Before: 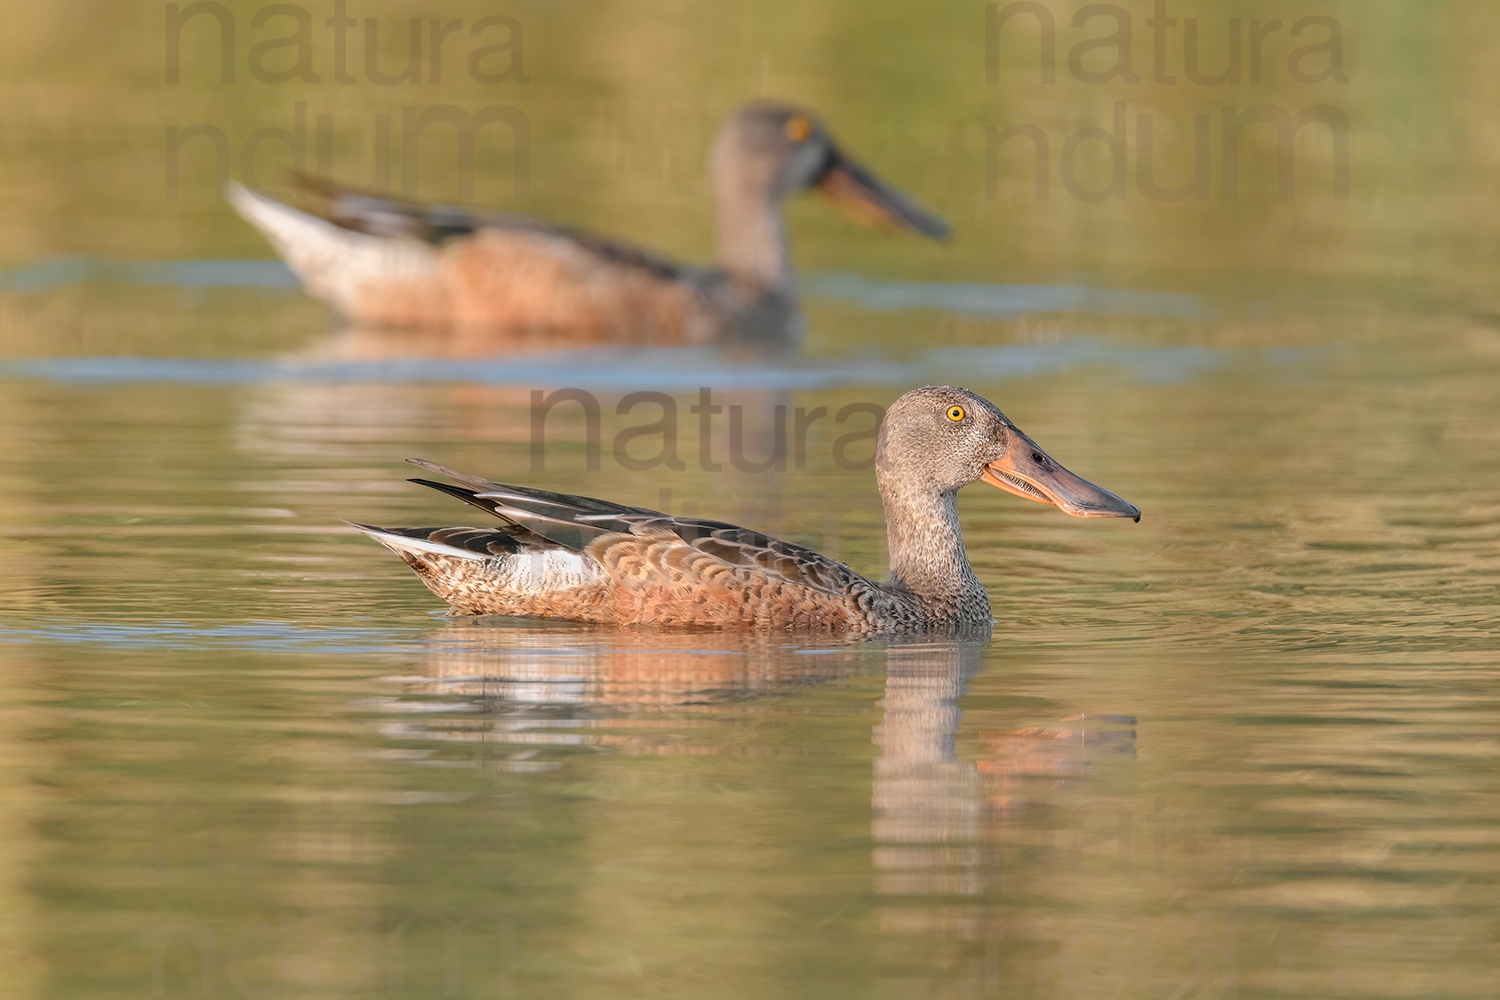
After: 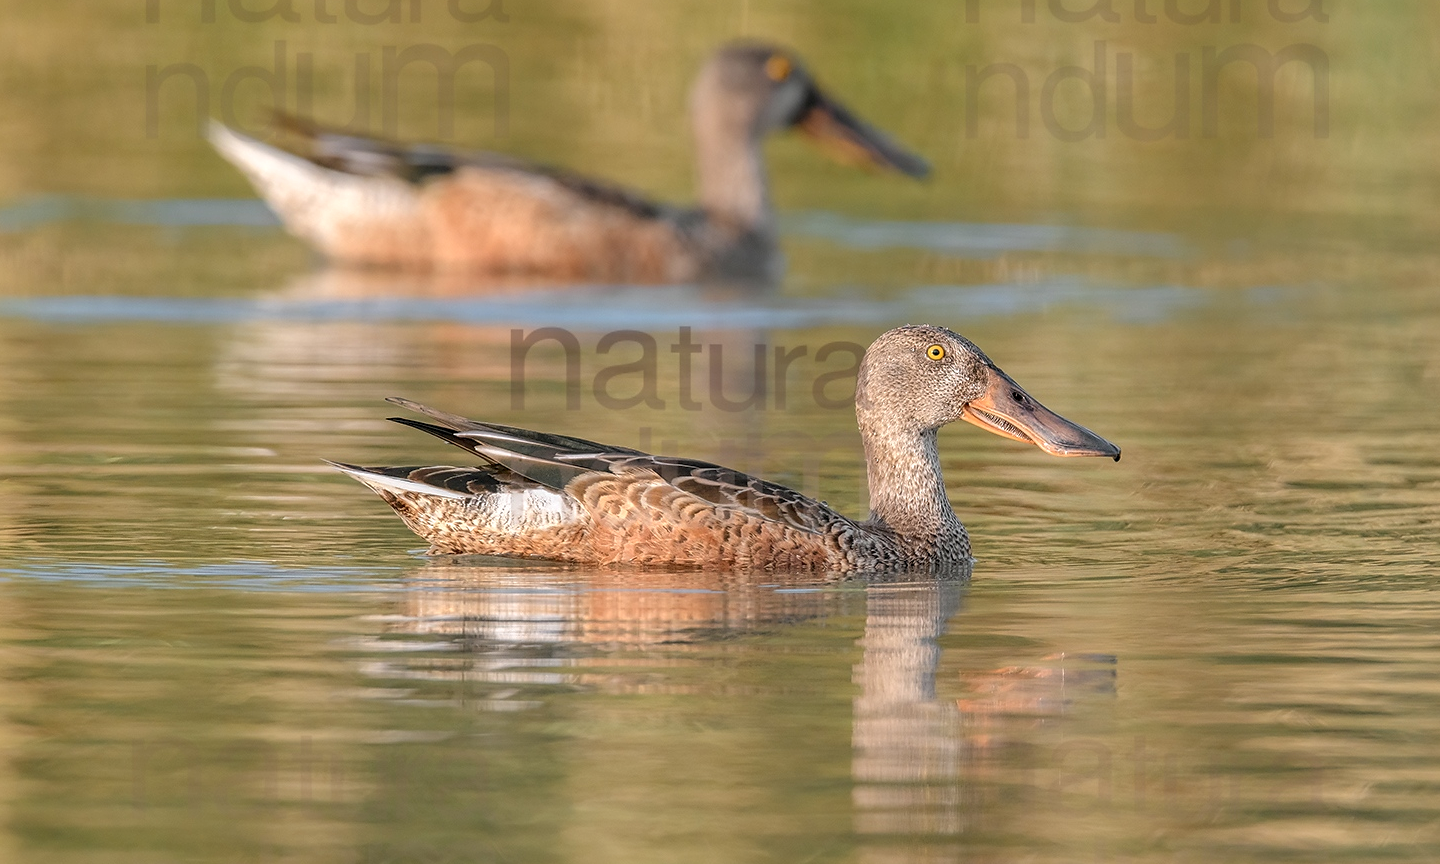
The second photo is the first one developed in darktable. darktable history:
local contrast: detail 130%
sharpen: radius 1.473, amount 0.404, threshold 1.711
crop: left 1.36%, top 6.162%, right 1.598%, bottom 7.05%
